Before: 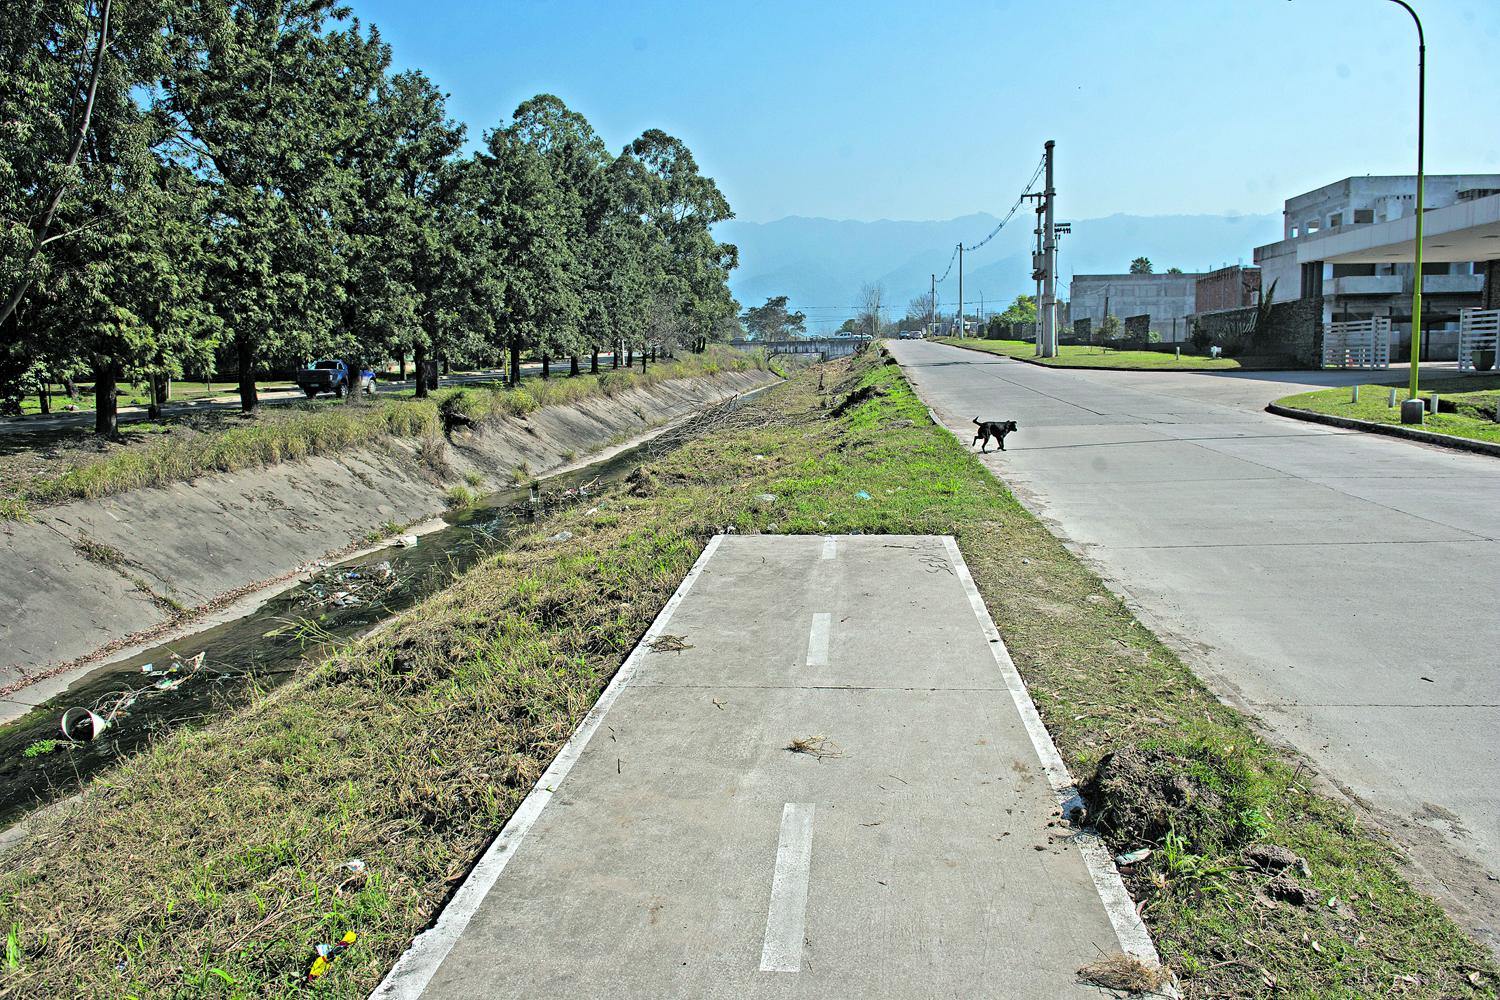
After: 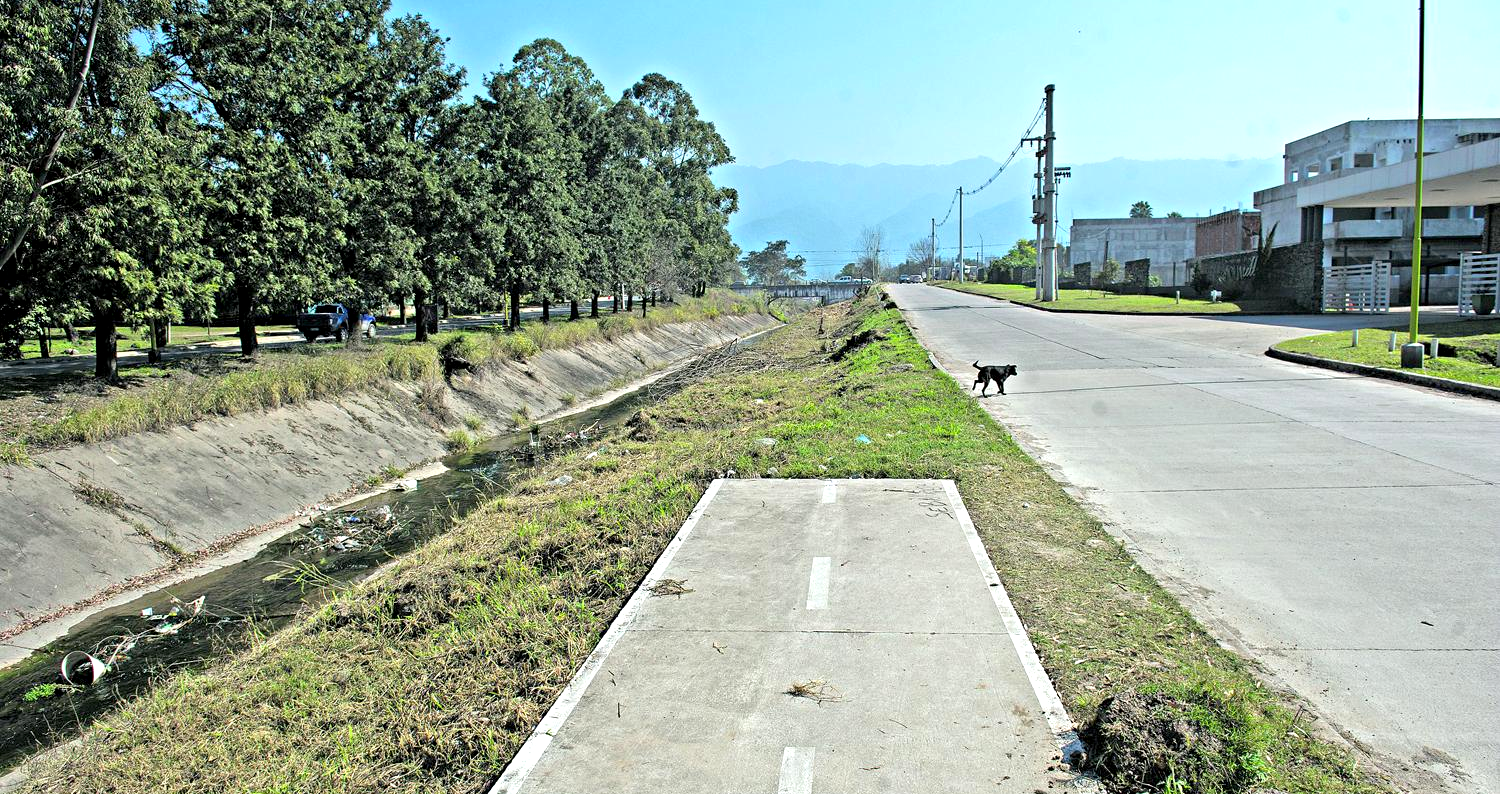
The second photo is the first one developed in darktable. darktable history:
exposure: black level correction 0.003, exposure 0.39 EV, compensate highlight preservation false
crop and rotate: top 5.655%, bottom 14.863%
